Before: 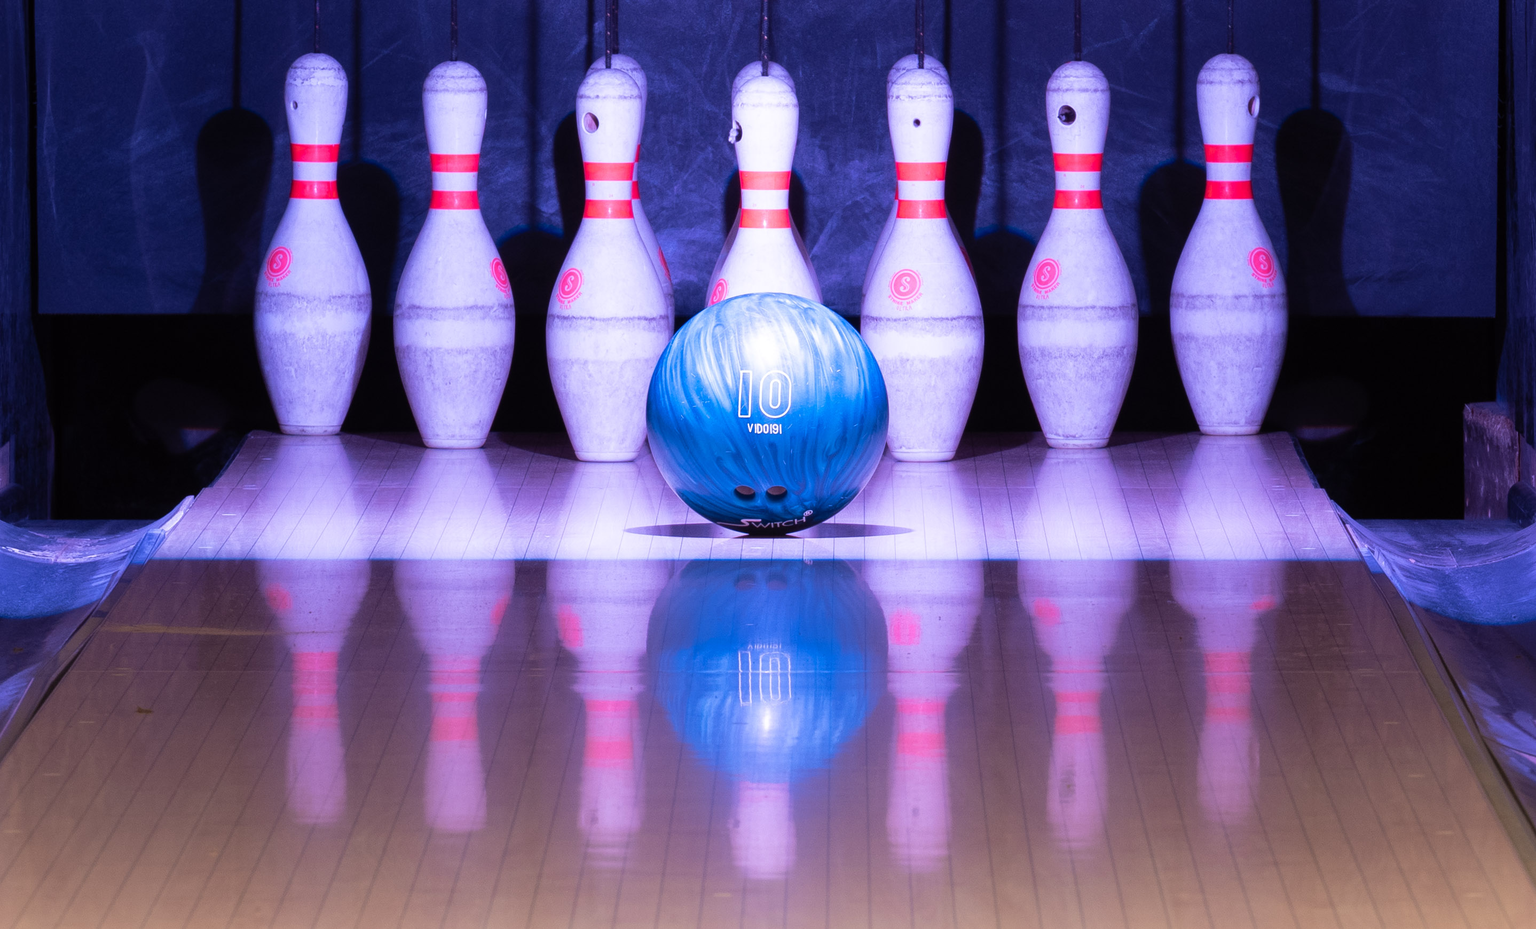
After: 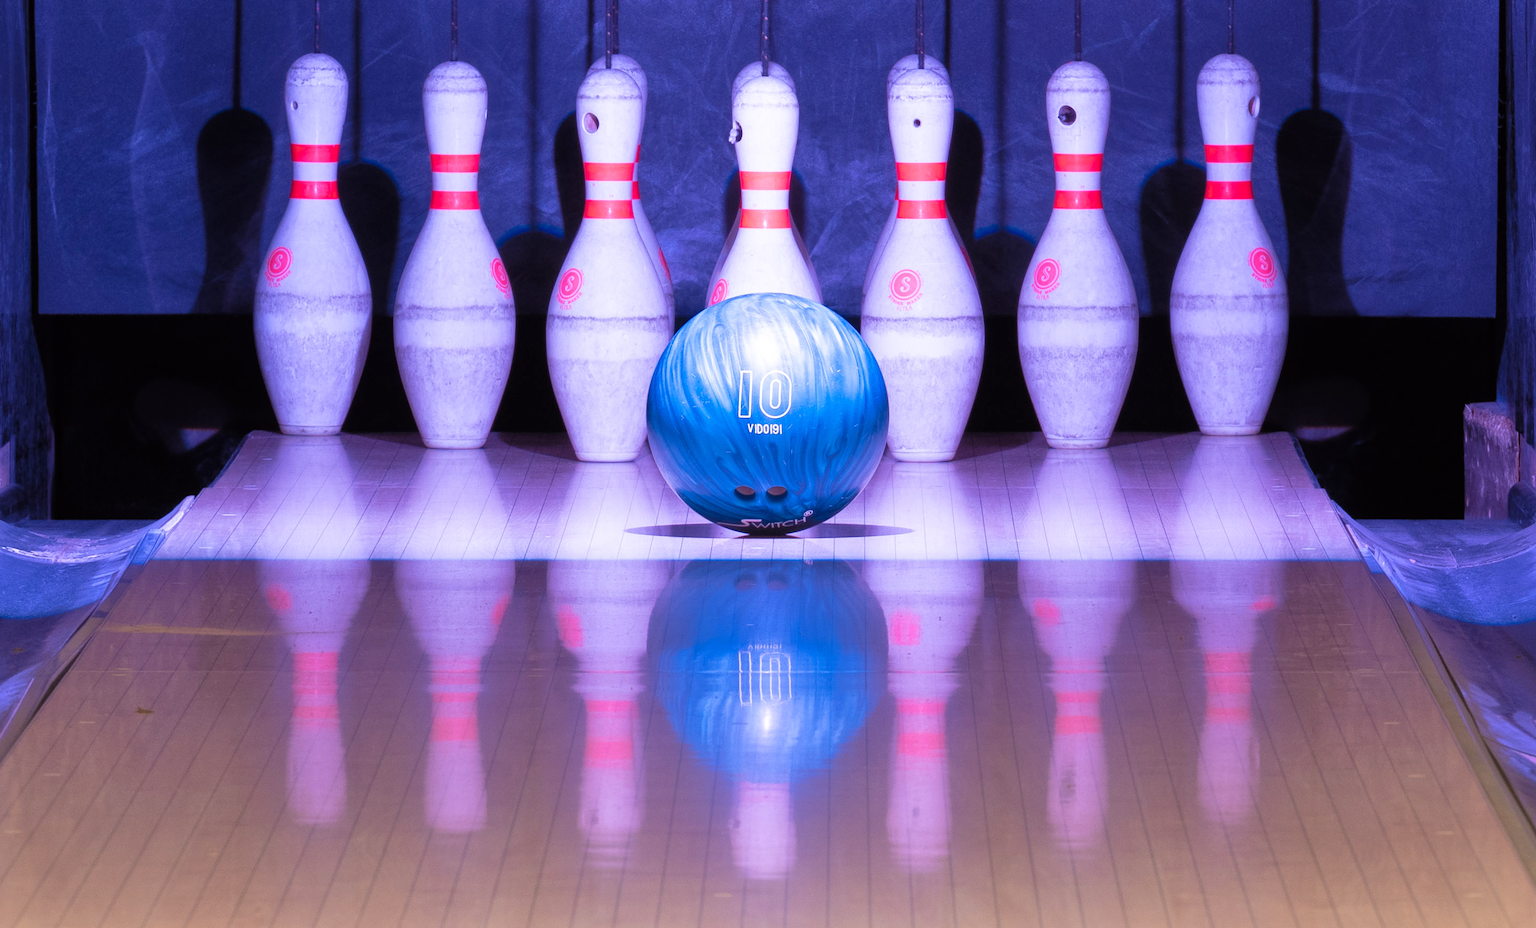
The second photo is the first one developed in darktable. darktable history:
tone equalizer: -7 EV 0.141 EV, -6 EV 0.627 EV, -5 EV 1.15 EV, -4 EV 1.3 EV, -3 EV 1.12 EV, -2 EV 0.6 EV, -1 EV 0.161 EV
